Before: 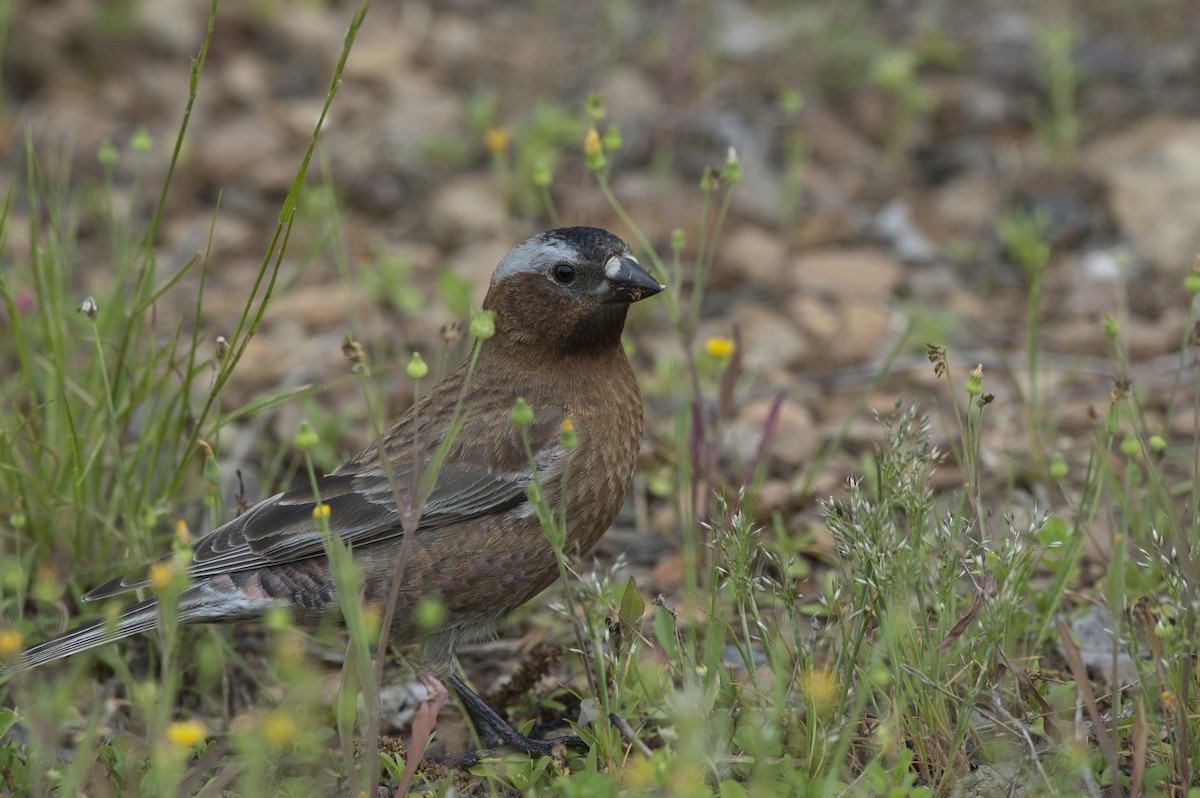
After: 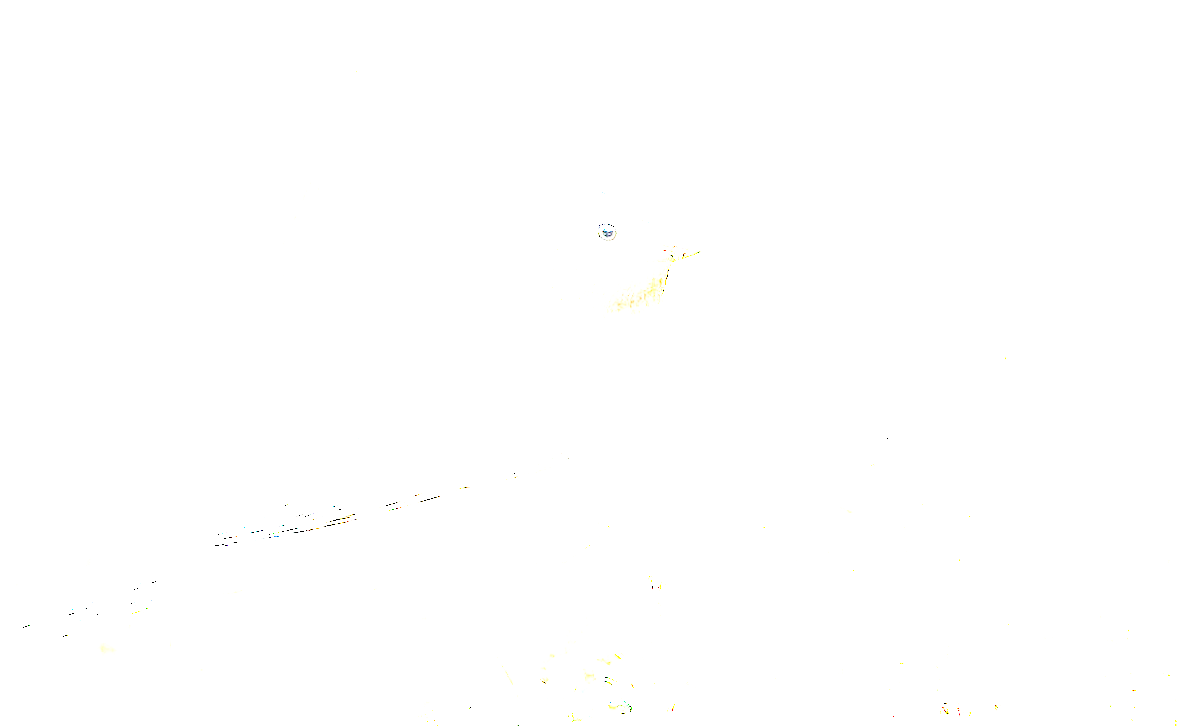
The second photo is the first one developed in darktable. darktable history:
rotate and perspective: rotation -0.013°, lens shift (vertical) -0.027, lens shift (horizontal) 0.178, crop left 0.016, crop right 0.989, crop top 0.082, crop bottom 0.918
base curve: curves: ch0 [(0, 0) (0.005, 0.002) (0.15, 0.3) (0.4, 0.7) (0.75, 0.95) (1, 1)], preserve colors none
exposure: exposure 8 EV, compensate highlight preservation false
